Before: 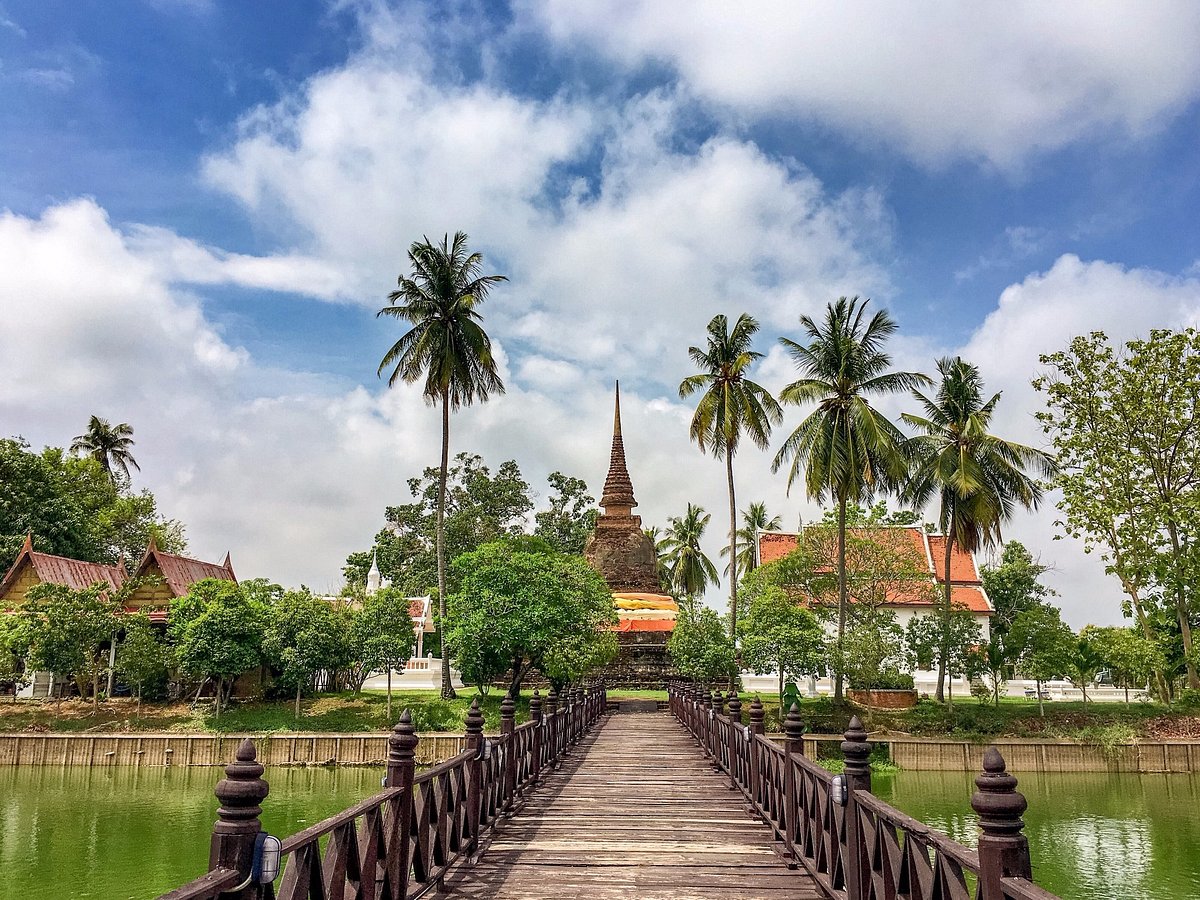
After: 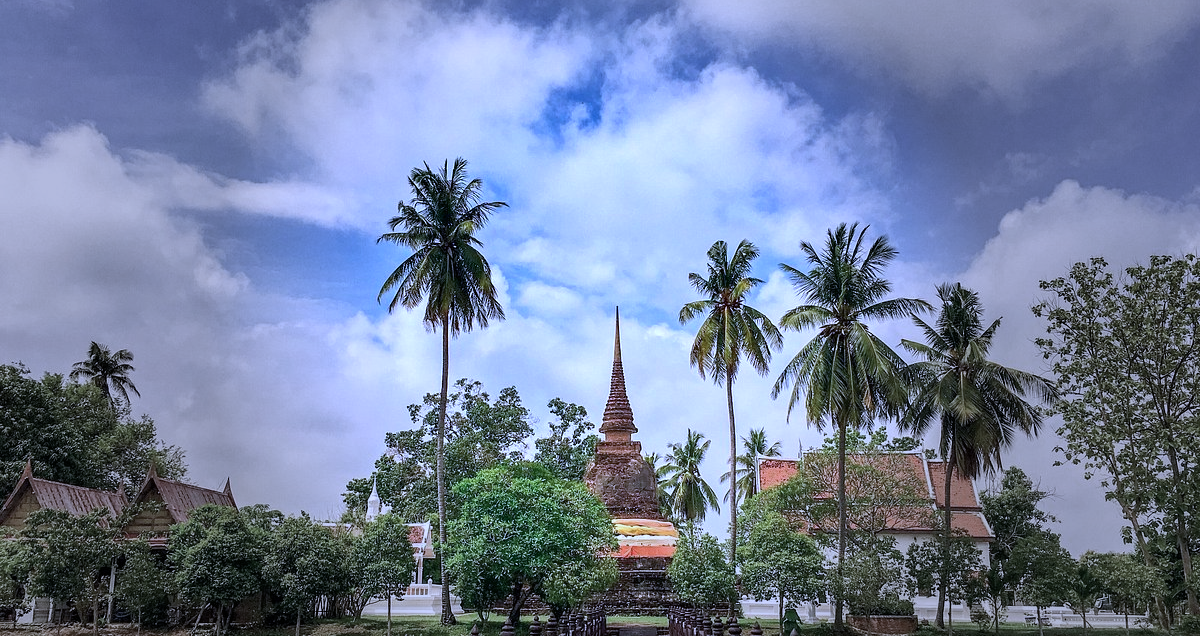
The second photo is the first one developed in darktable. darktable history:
crop and rotate: top 8.293%, bottom 20.996%
color calibration: illuminant as shot in camera, adaptation linear Bradford (ICC v4), x 0.406, y 0.405, temperature 3570.35 K, saturation algorithm version 1 (2020)
white balance: red 1.05, blue 1.072
vignetting: fall-off start 31.28%, fall-off radius 34.64%, brightness -0.575
